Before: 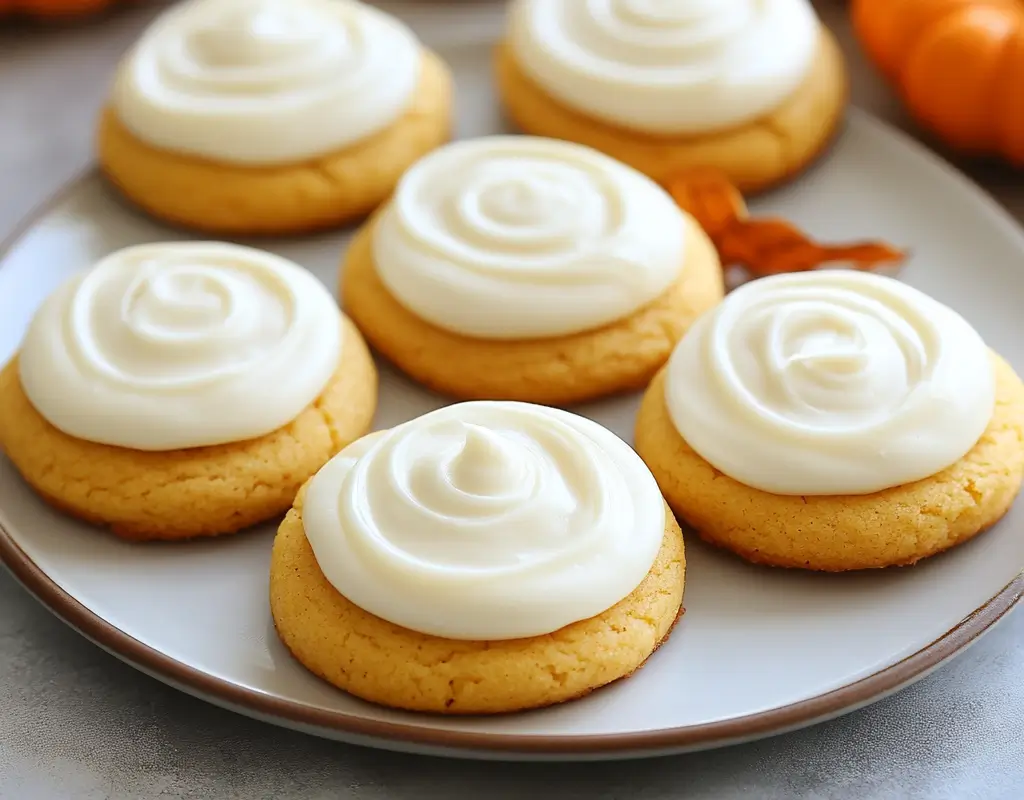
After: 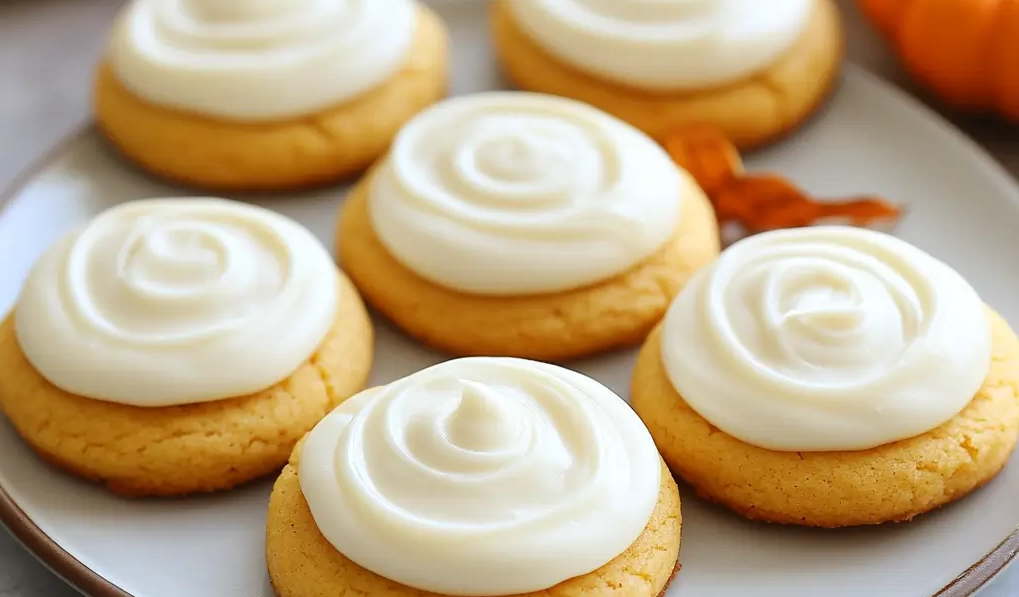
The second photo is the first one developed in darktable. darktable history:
crop: left 0.41%, top 5.506%, bottom 19.753%
